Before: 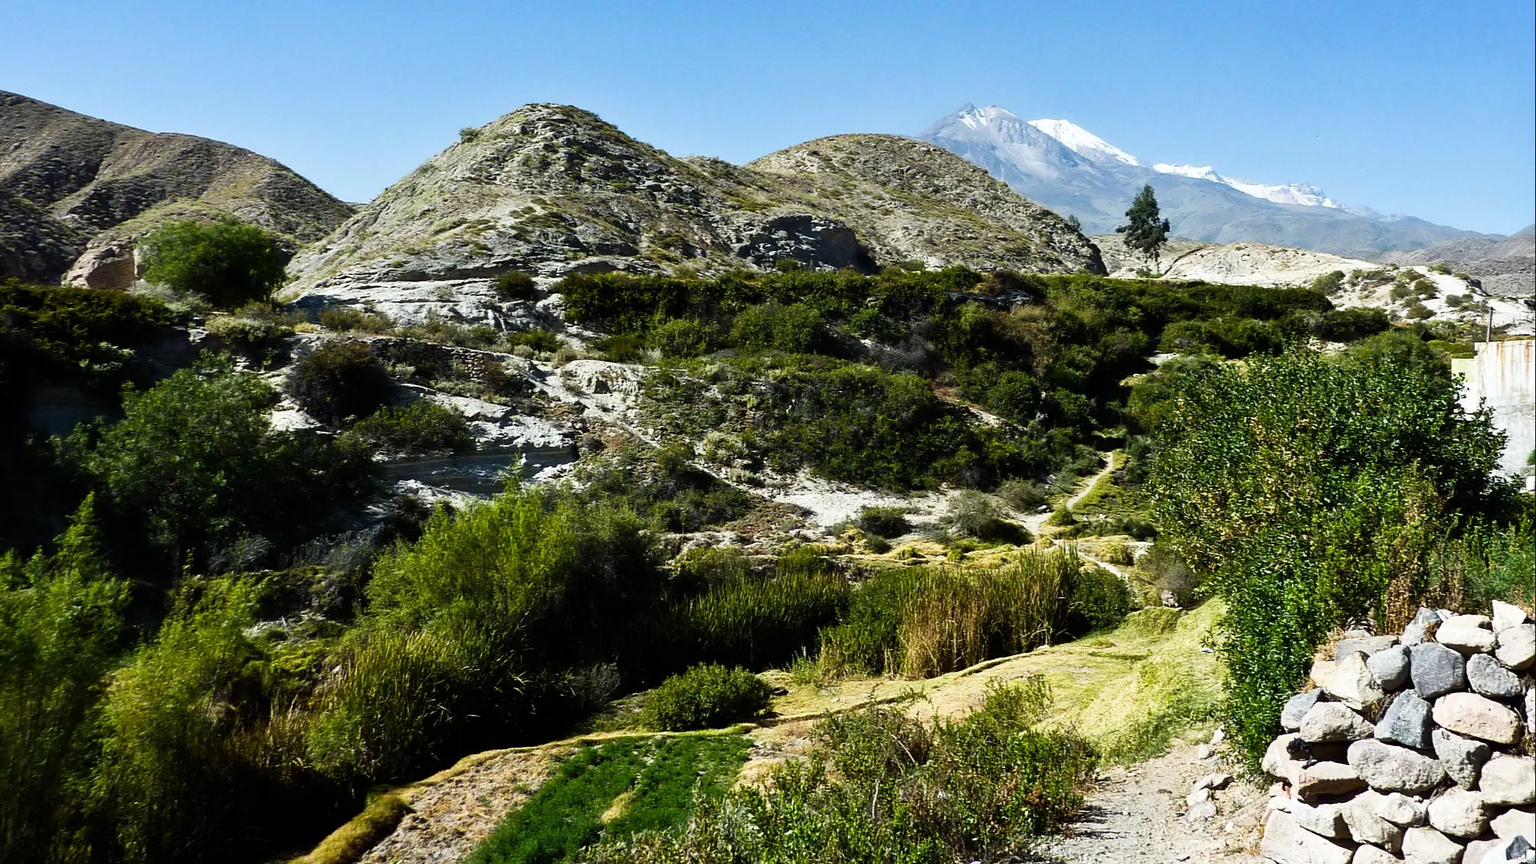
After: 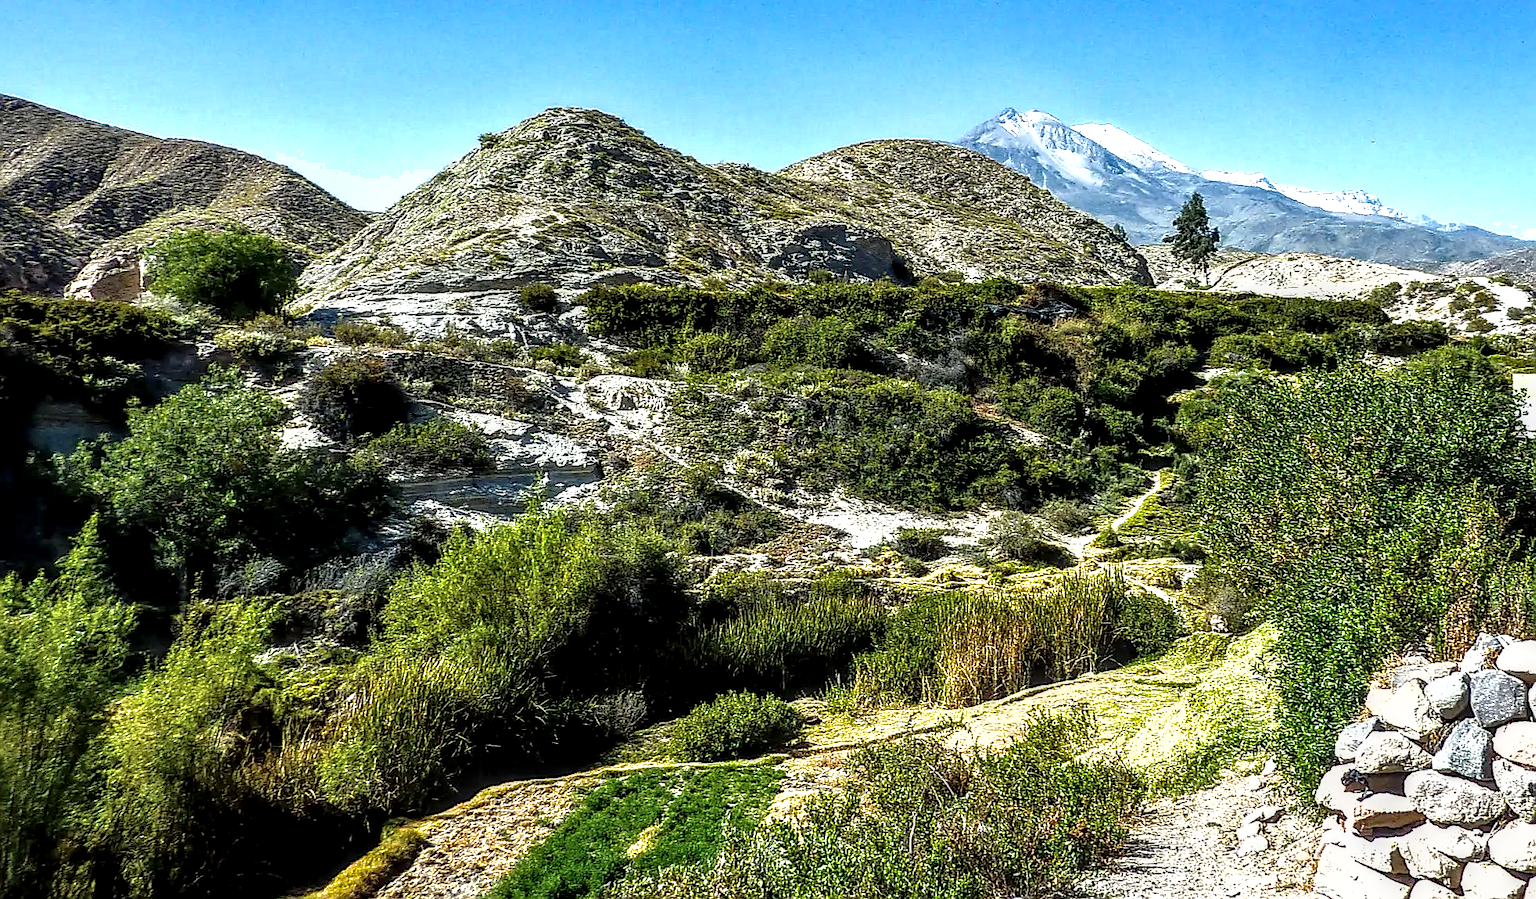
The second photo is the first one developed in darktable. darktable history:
tone equalizer: on, module defaults
crop: right 4.011%, bottom 0.019%
exposure: exposure 0.6 EV, compensate highlight preservation false
local contrast: highlights 5%, shadows 4%, detail 182%
shadows and highlights: on, module defaults
sharpen: radius 1.398, amount 1.263, threshold 0.721
